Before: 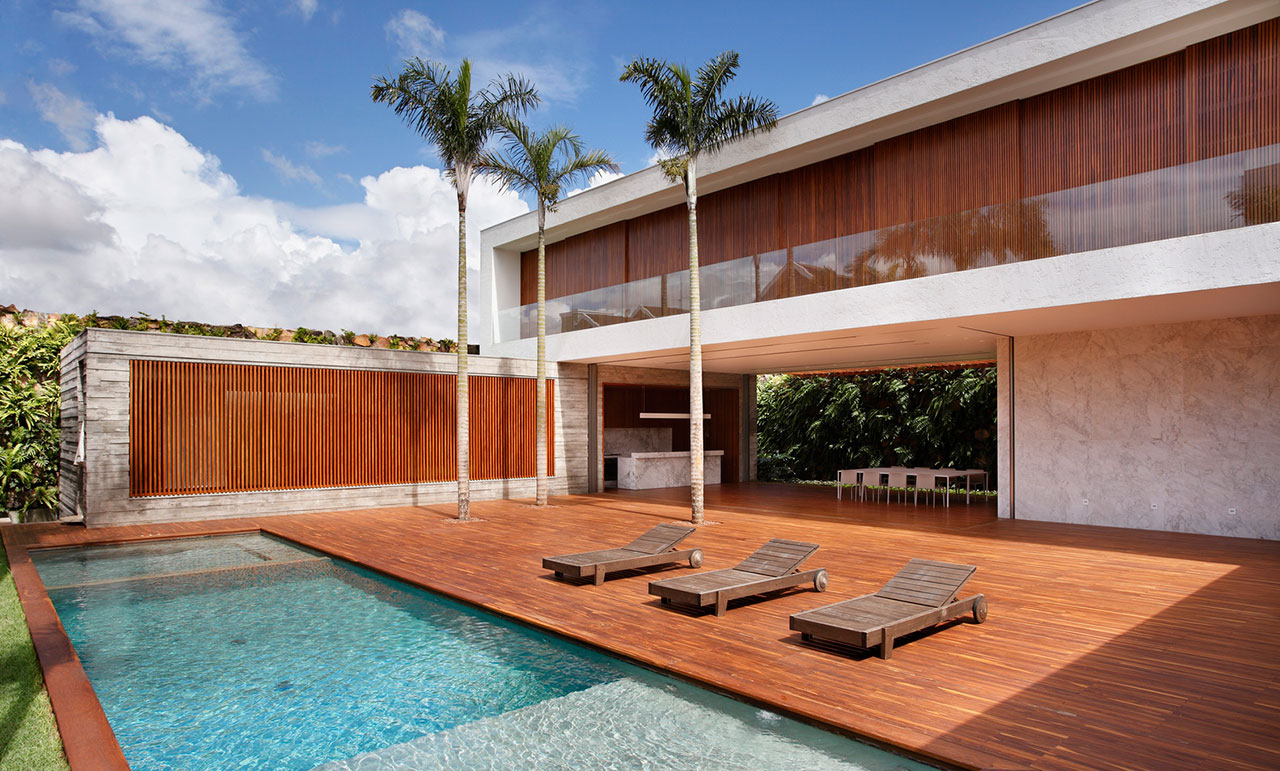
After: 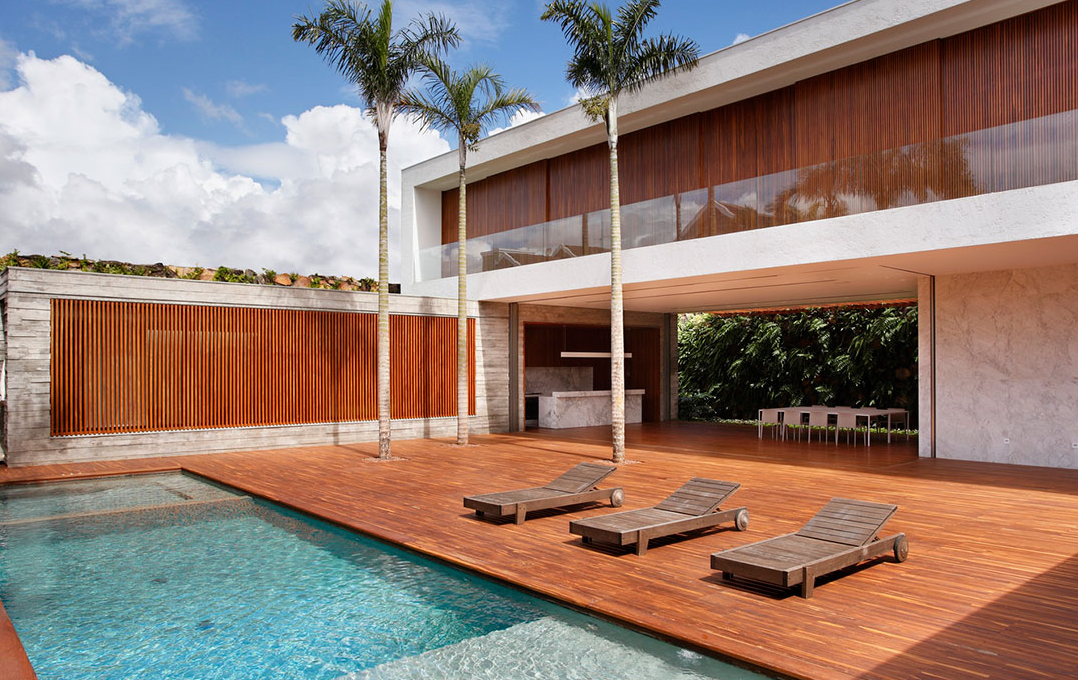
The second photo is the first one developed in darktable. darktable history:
crop: left 6.202%, top 7.94%, right 9.537%, bottom 3.748%
